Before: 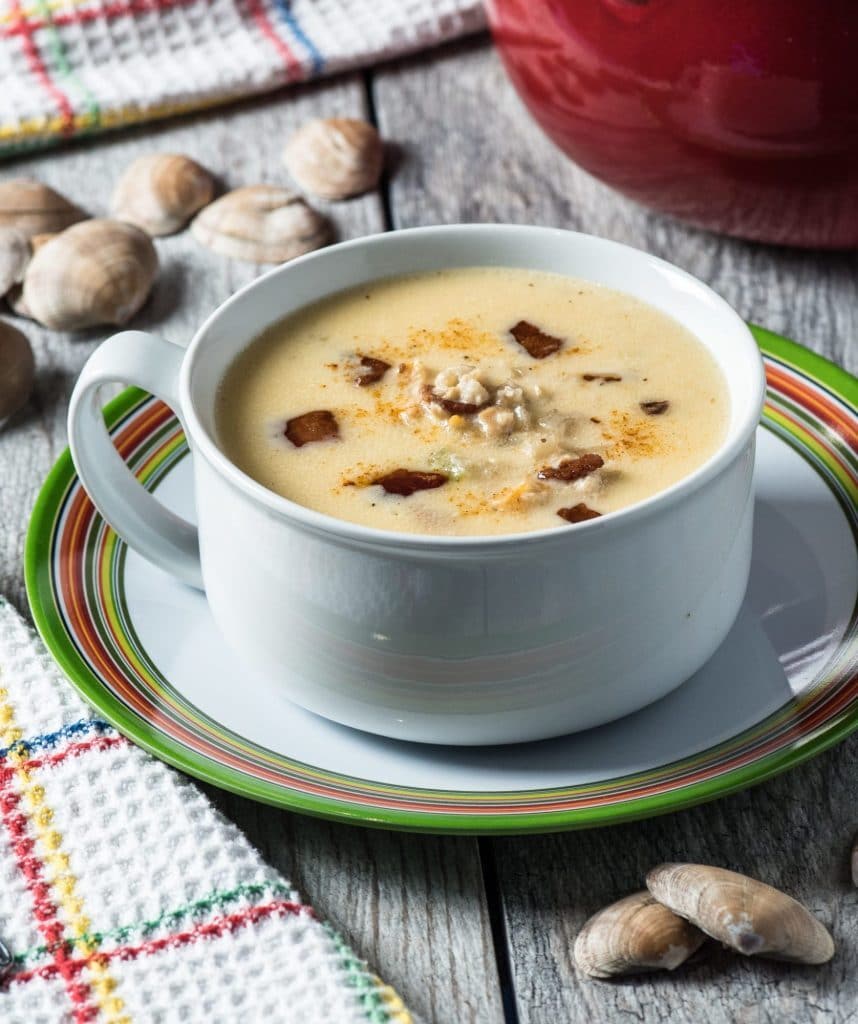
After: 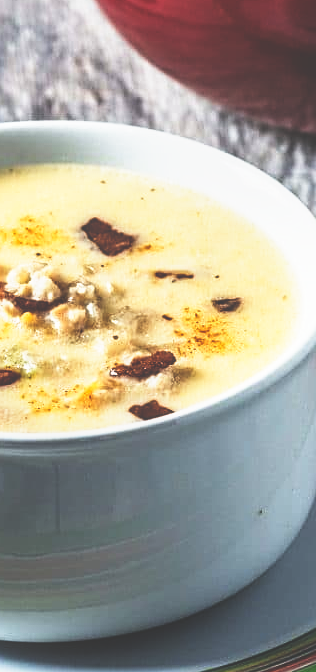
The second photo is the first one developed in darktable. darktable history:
base curve: curves: ch0 [(0, 0.036) (0.007, 0.037) (0.604, 0.887) (1, 1)], preserve colors none
local contrast: detail 110%
sharpen: on, module defaults
crop and rotate: left 49.936%, top 10.094%, right 13.136%, bottom 24.256%
